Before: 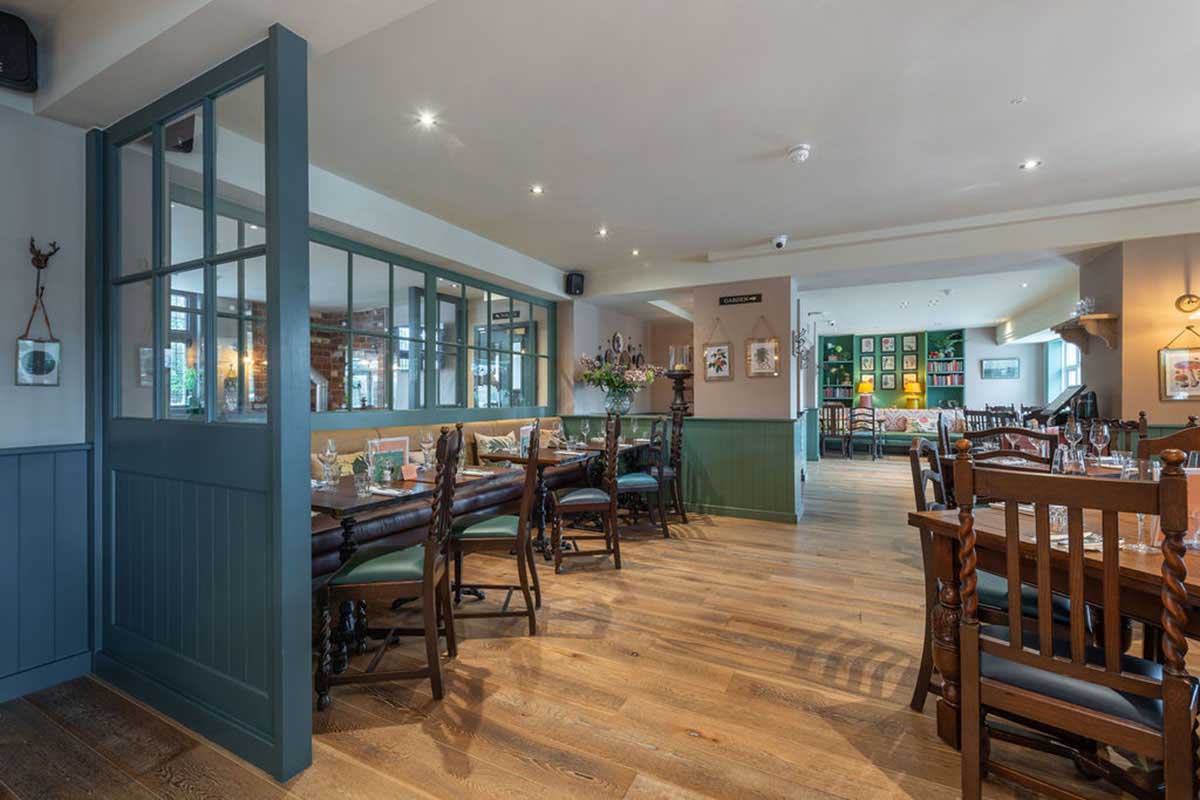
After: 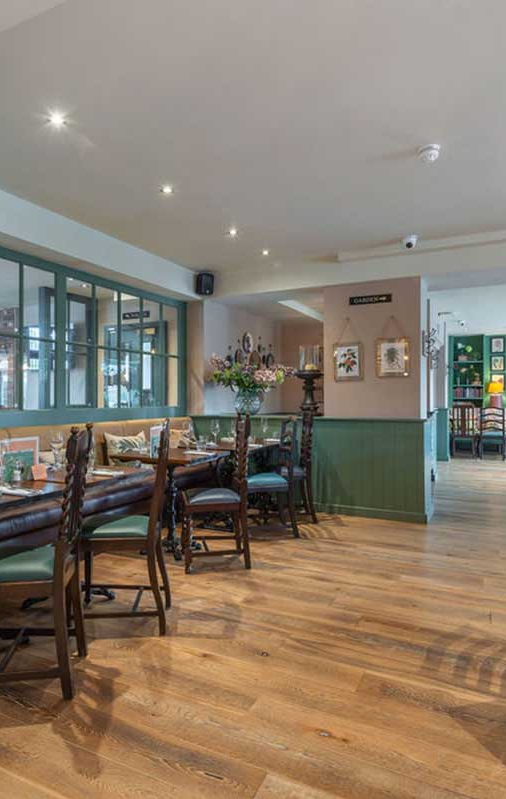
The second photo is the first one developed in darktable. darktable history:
crop: left 30.856%, right 26.907%
